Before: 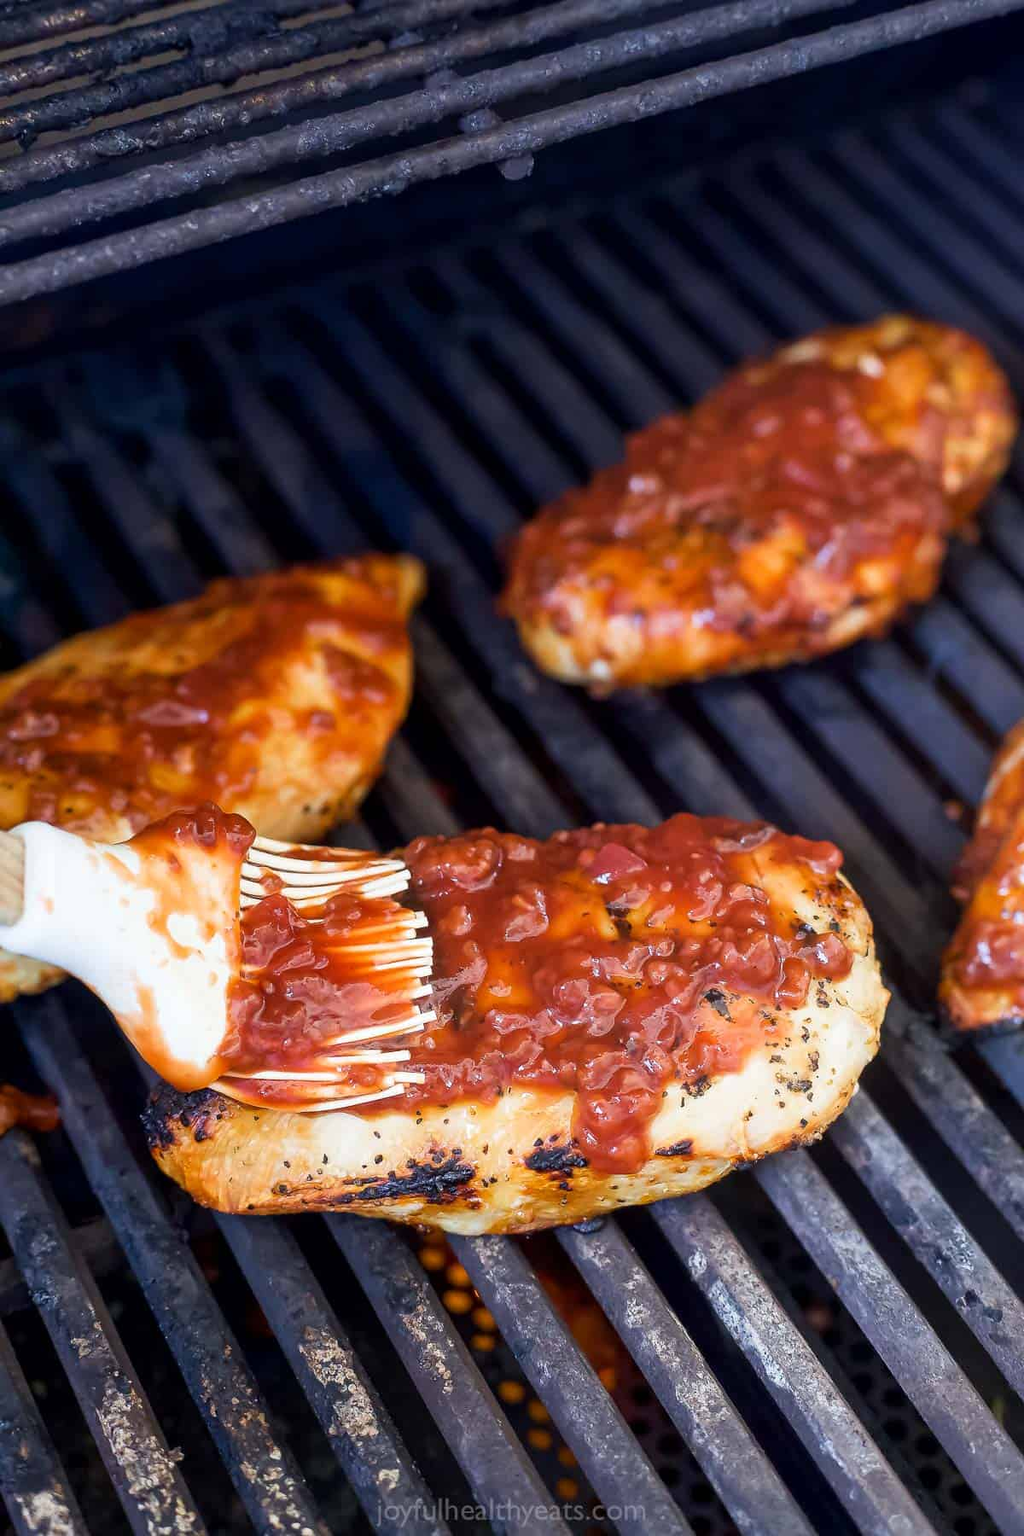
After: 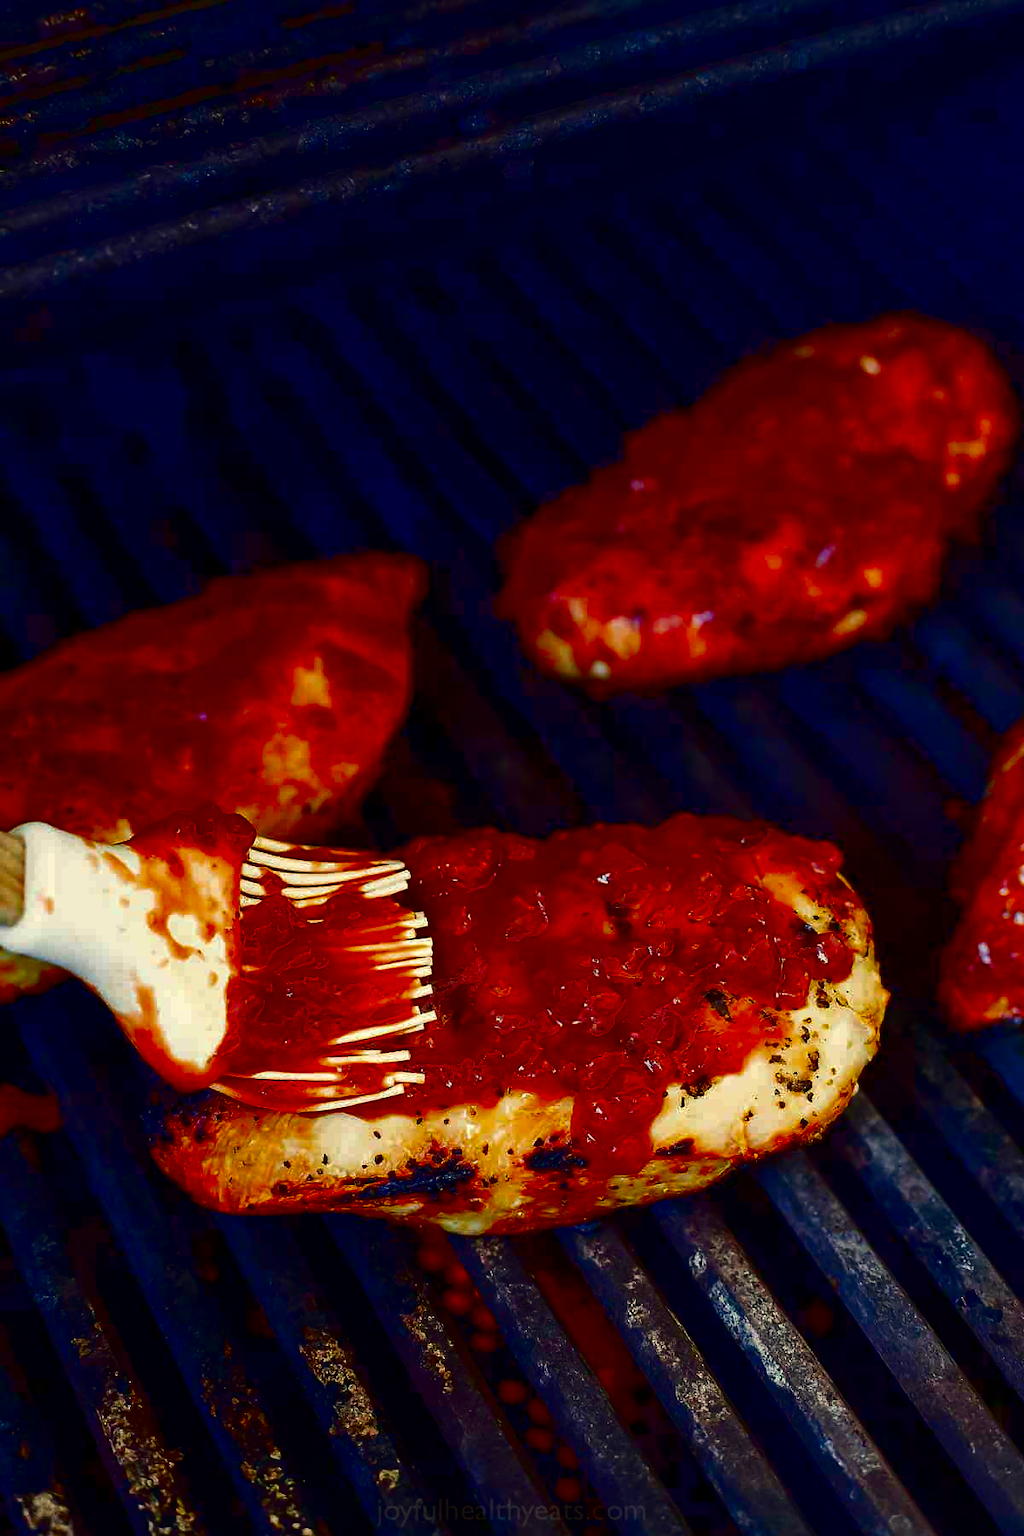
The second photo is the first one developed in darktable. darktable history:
white balance: red 1.029, blue 0.92
contrast brightness saturation: brightness -1, saturation 1
